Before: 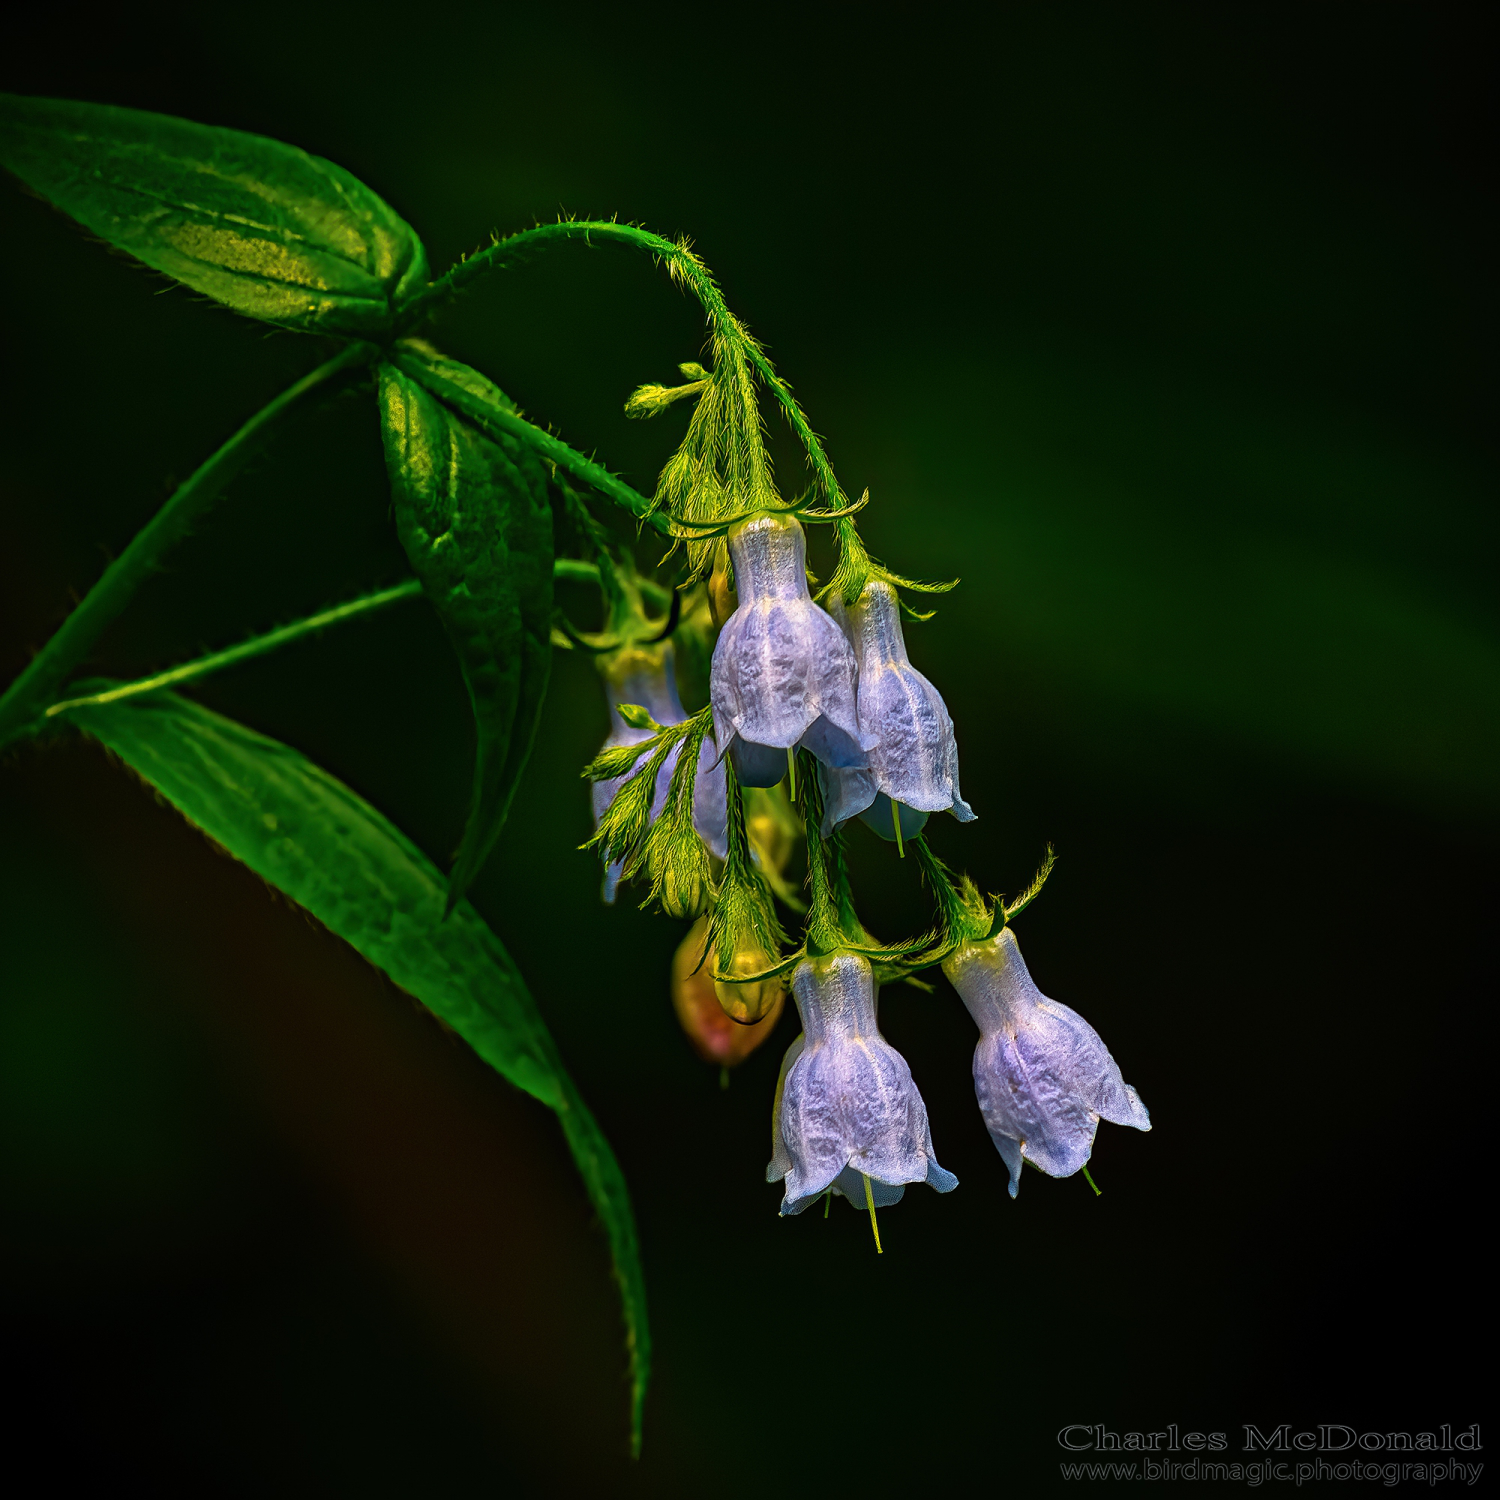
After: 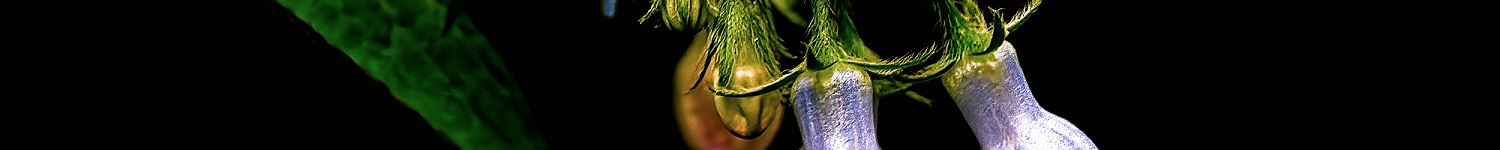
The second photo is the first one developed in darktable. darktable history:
sharpen: amount 0.2
white balance: red 1.042, blue 1.17
filmic rgb: black relative exposure -8.2 EV, white relative exposure 2.2 EV, threshold 3 EV, hardness 7.11, latitude 75%, contrast 1.325, highlights saturation mix -2%, shadows ↔ highlights balance 30%, preserve chrominance RGB euclidean norm, color science v5 (2021), contrast in shadows safe, contrast in highlights safe, enable highlight reconstruction true
crop and rotate: top 59.084%, bottom 30.916%
